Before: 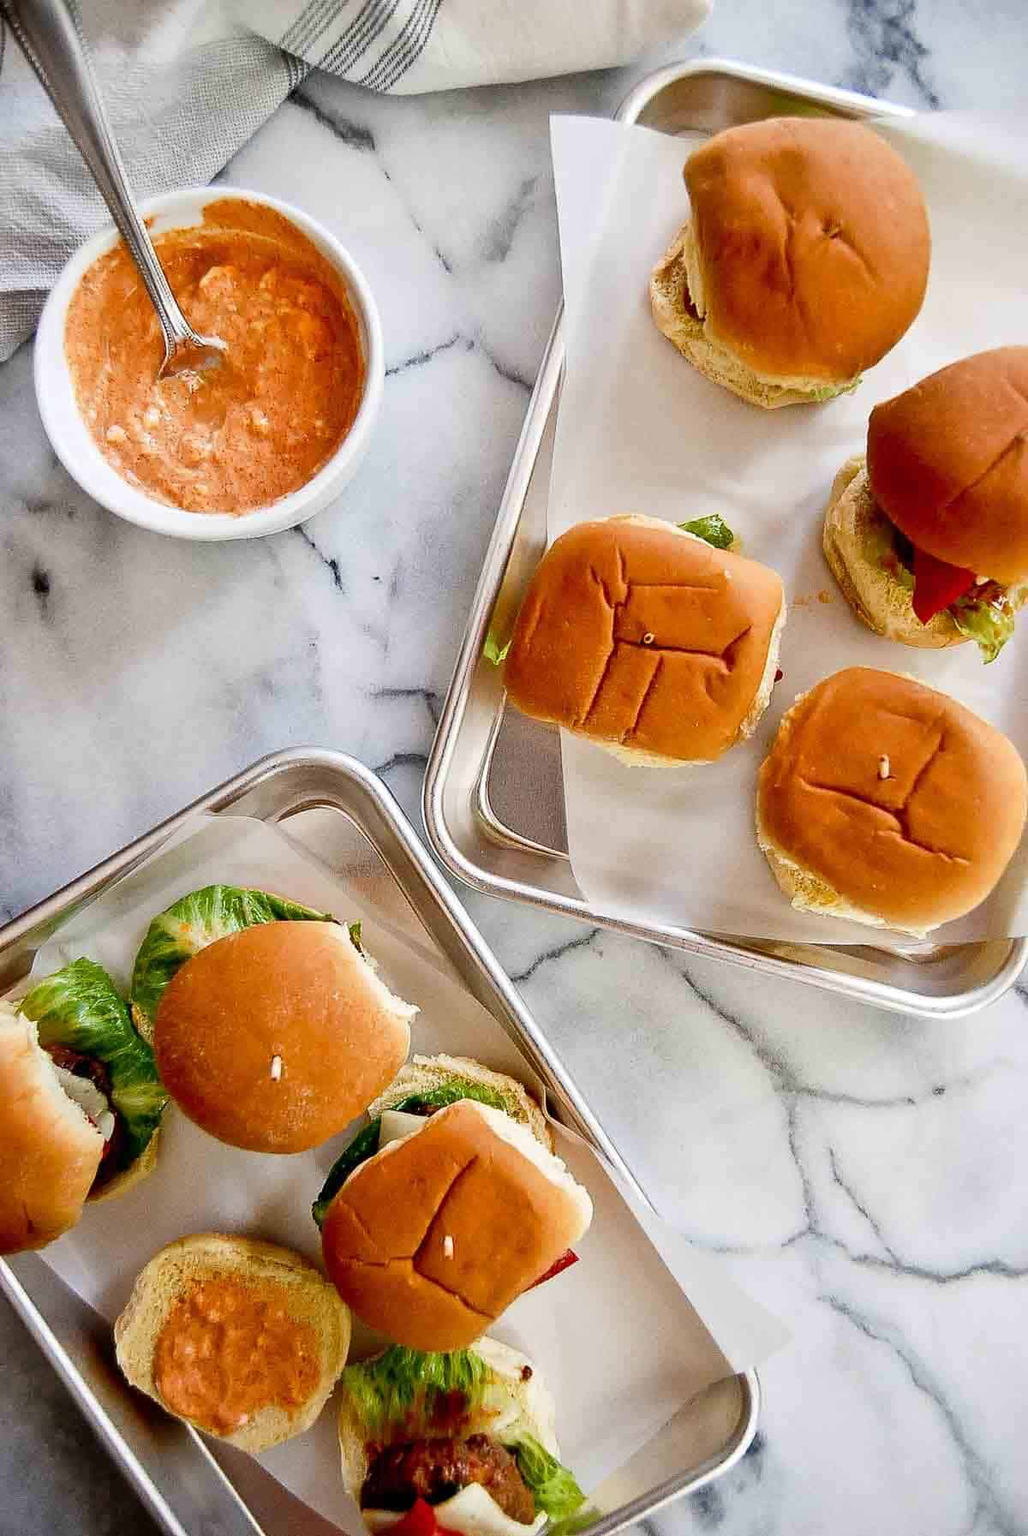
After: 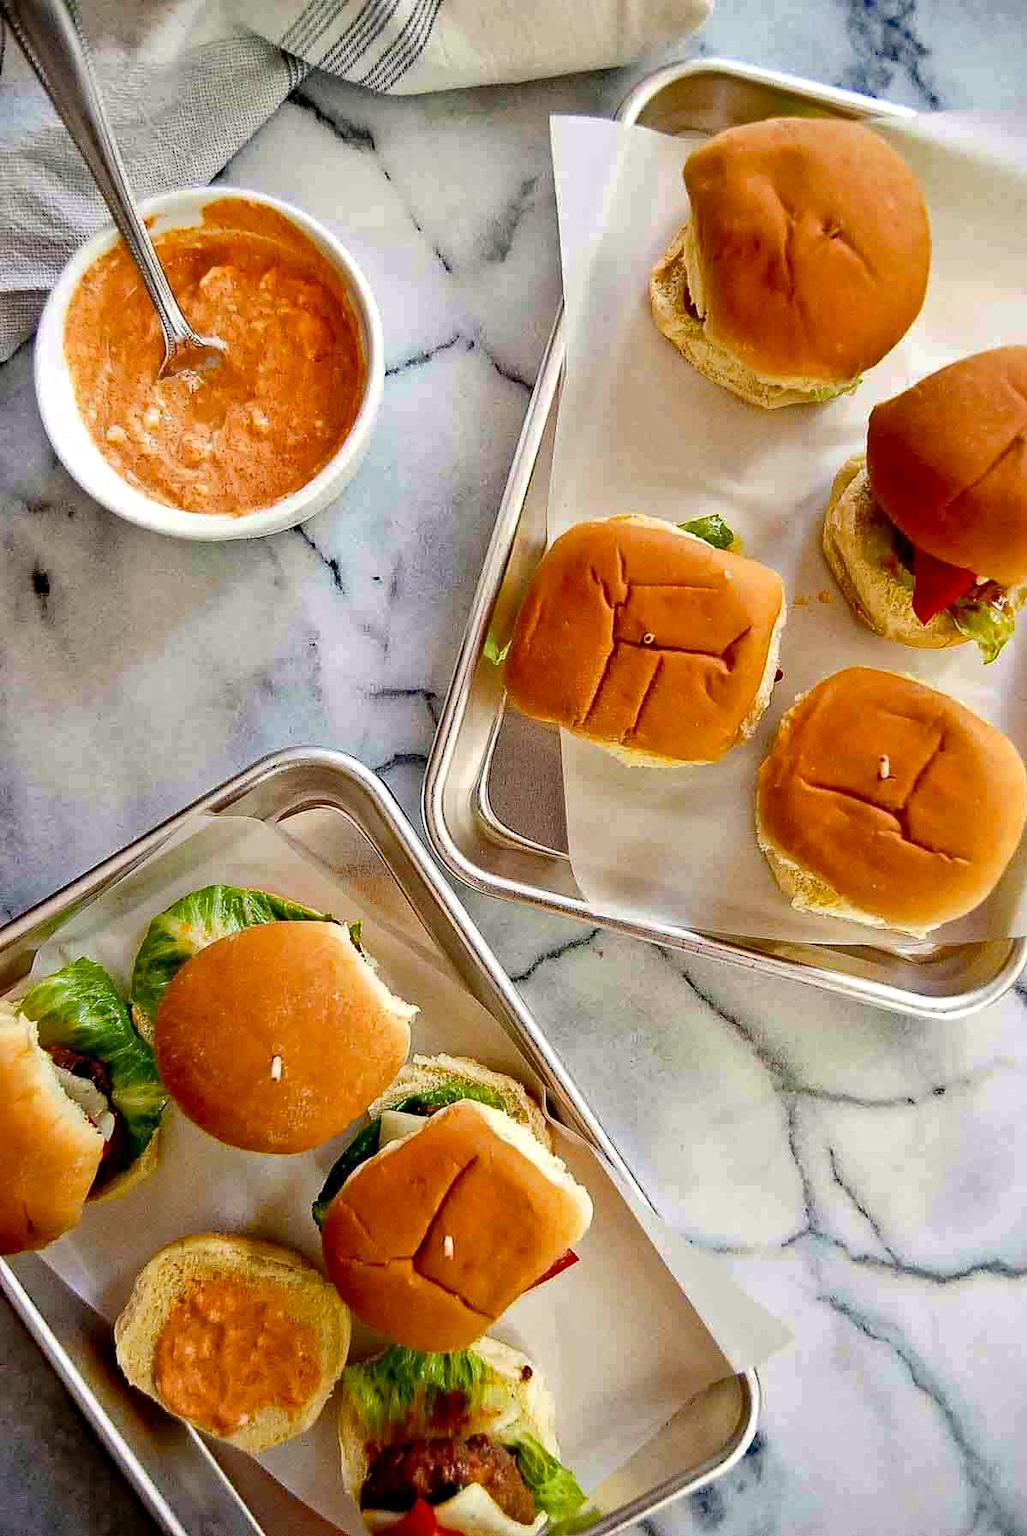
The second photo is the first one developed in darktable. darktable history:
color correction: highlights b* 3
haze removal: strength 0.53, distance 0.925, compatibility mode true, adaptive false
